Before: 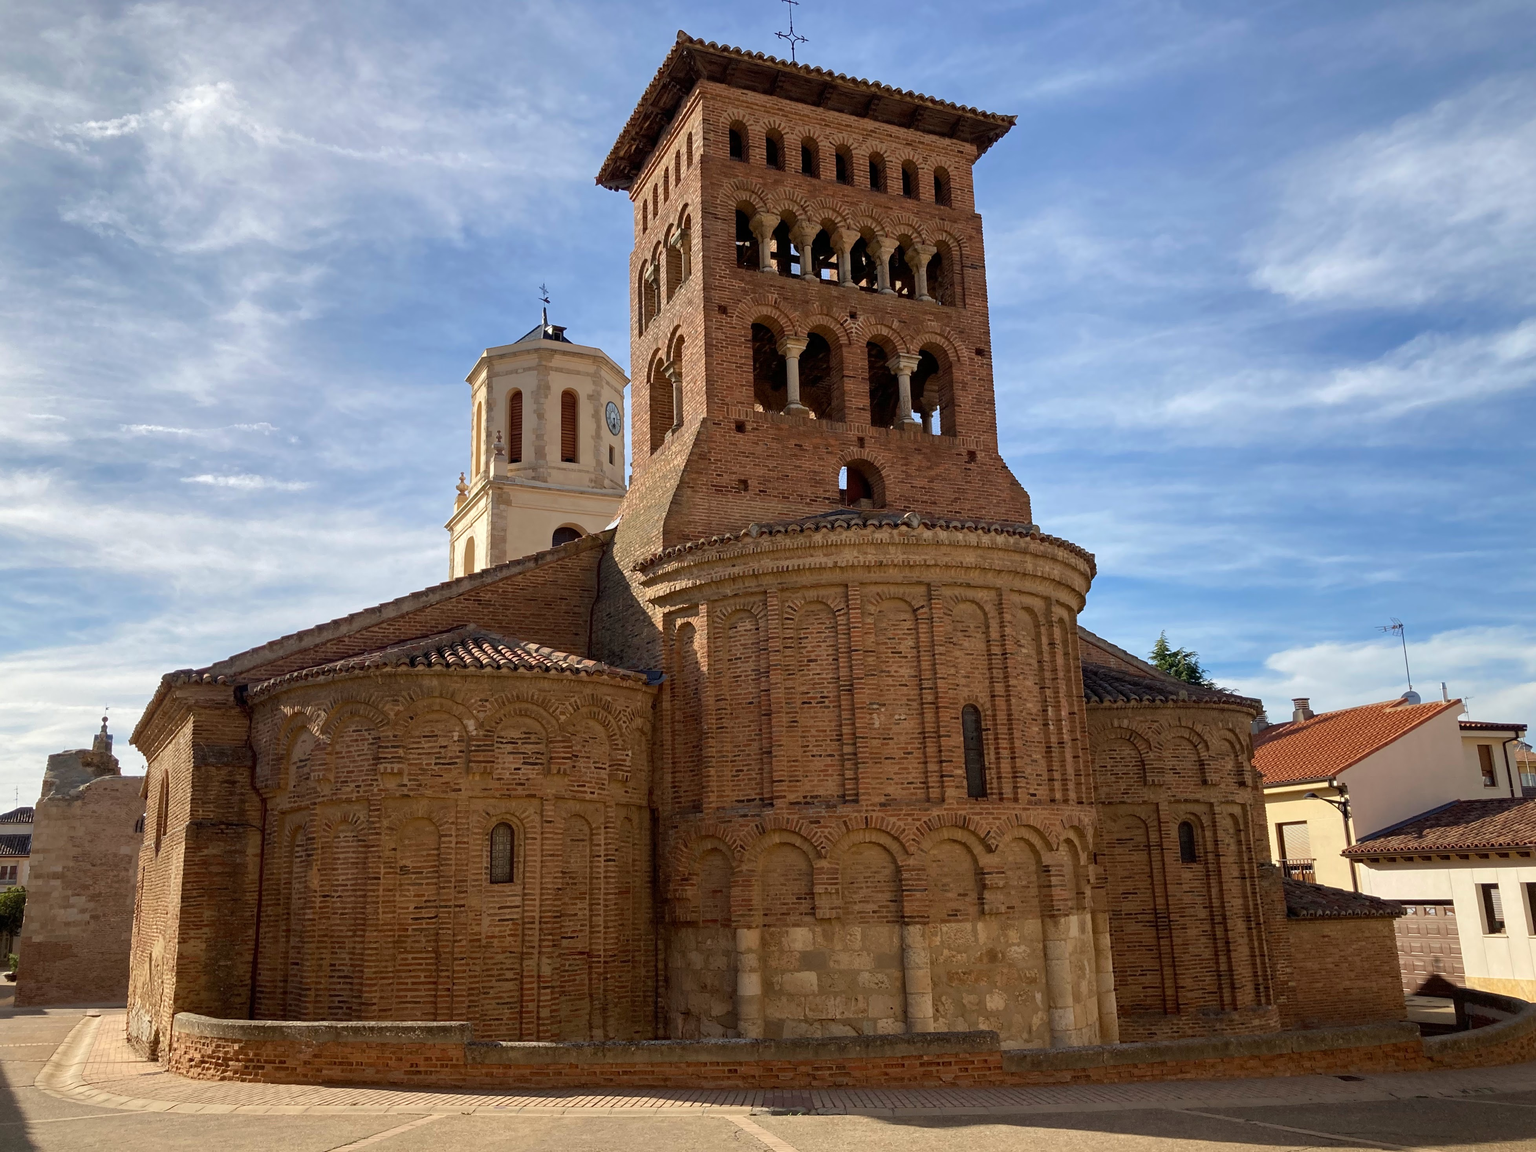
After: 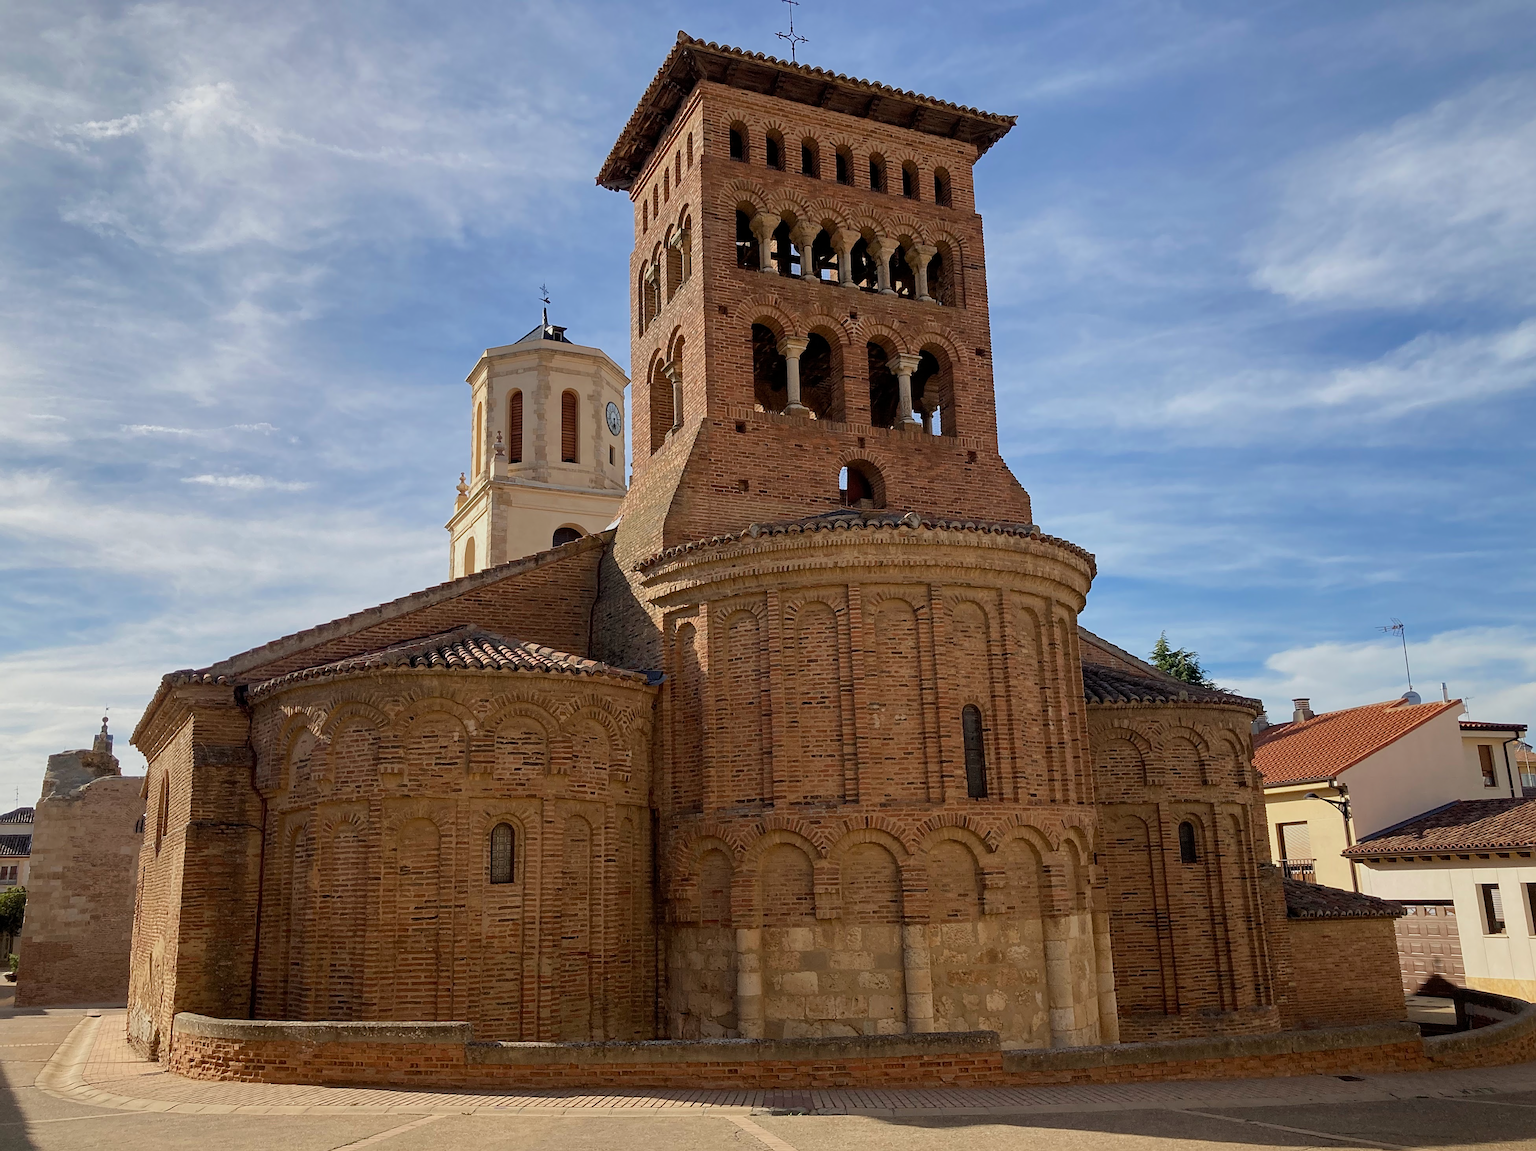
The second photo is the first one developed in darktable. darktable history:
filmic rgb: black relative exposure -15 EV, white relative exposure 3 EV, threshold 6 EV, target black luminance 0%, hardness 9.27, latitude 99%, contrast 0.912, shadows ↔ highlights balance 0.505%, add noise in highlights 0, color science v3 (2019), use custom middle-gray values true, iterations of high-quality reconstruction 0, contrast in highlights soft, enable highlight reconstruction true
sharpen: on, module defaults
